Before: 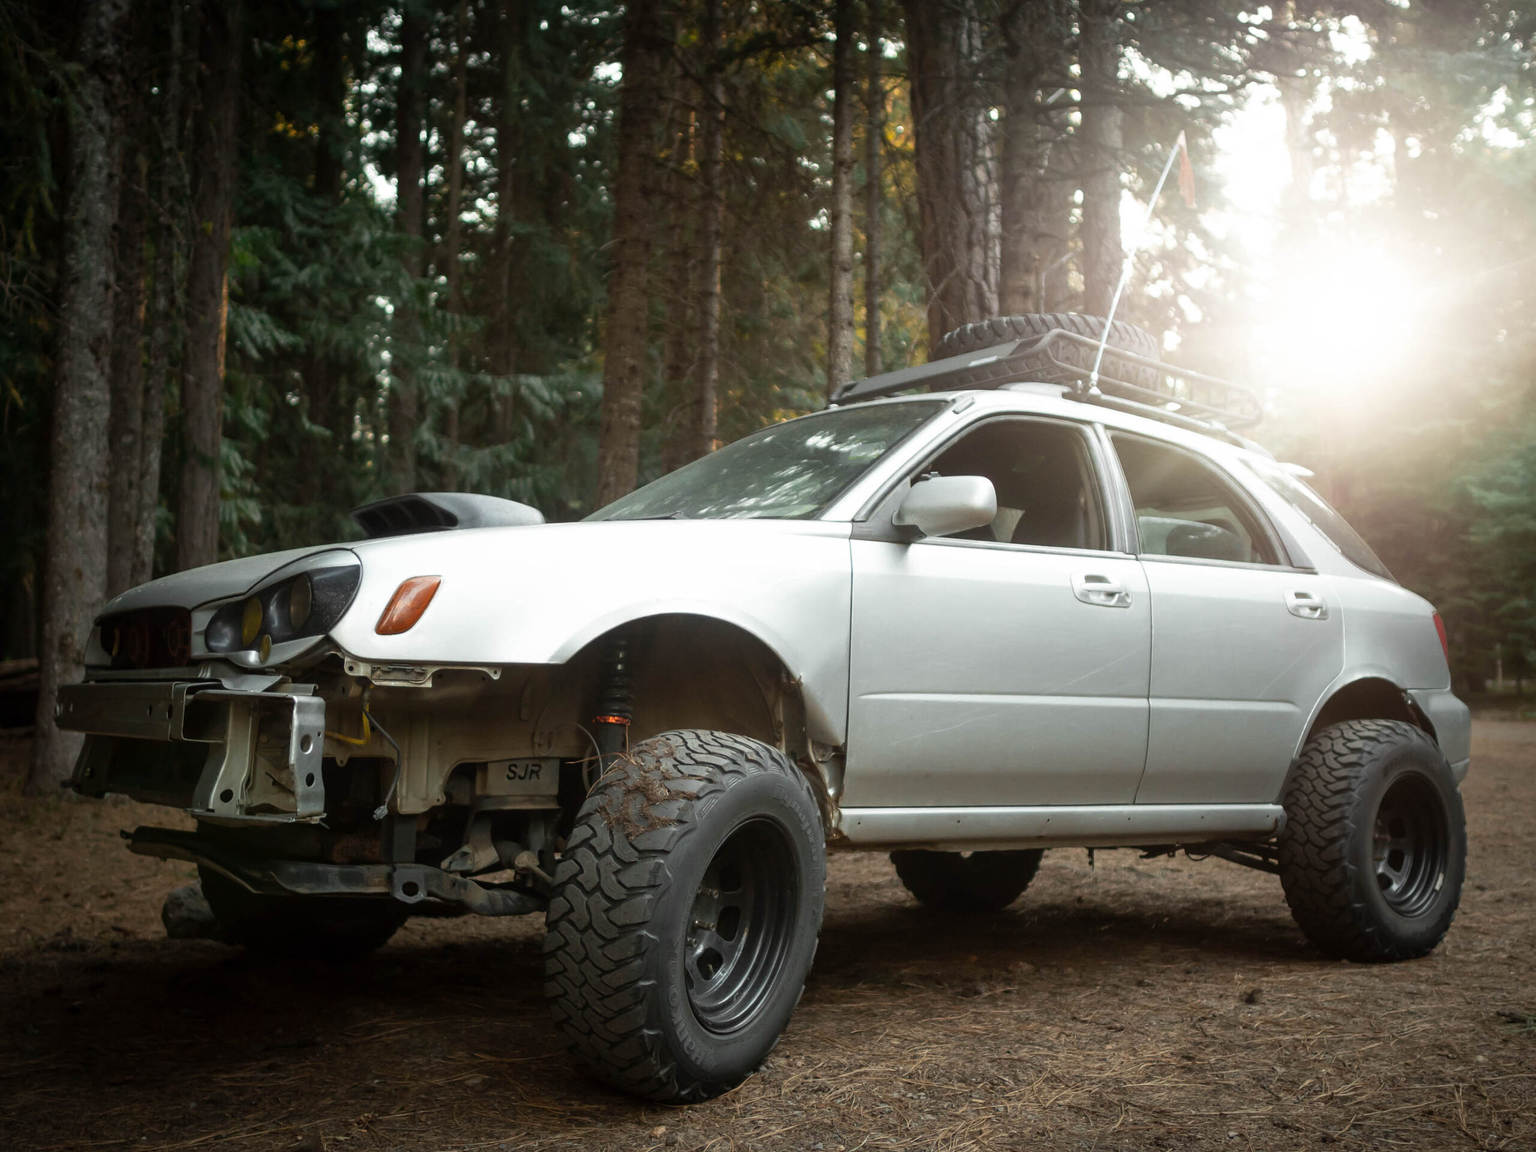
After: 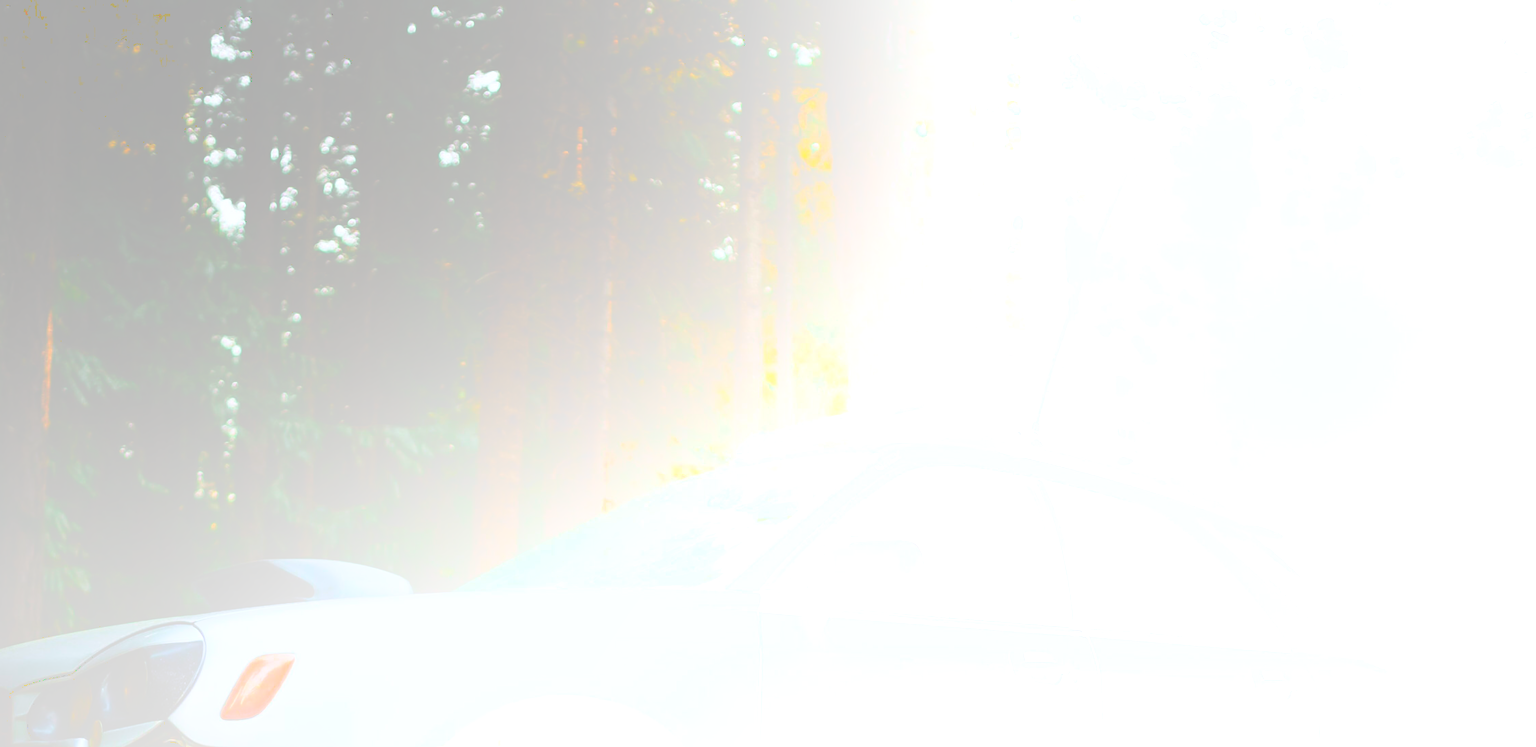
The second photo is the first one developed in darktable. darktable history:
sharpen: radius 1.864, amount 0.398, threshold 1.271
white balance: red 0.984, blue 1.059
tone curve: curves: ch0 [(0, 0) (0.003, 0.273) (0.011, 0.276) (0.025, 0.276) (0.044, 0.28) (0.069, 0.283) (0.1, 0.288) (0.136, 0.293) (0.177, 0.302) (0.224, 0.321) (0.277, 0.349) (0.335, 0.393) (0.399, 0.448) (0.468, 0.51) (0.543, 0.589) (0.623, 0.677) (0.709, 0.761) (0.801, 0.839) (0.898, 0.909) (1, 1)], preserve colors none
crop and rotate: left 11.812%, bottom 42.776%
bloom: size 85%, threshold 5%, strength 85%
